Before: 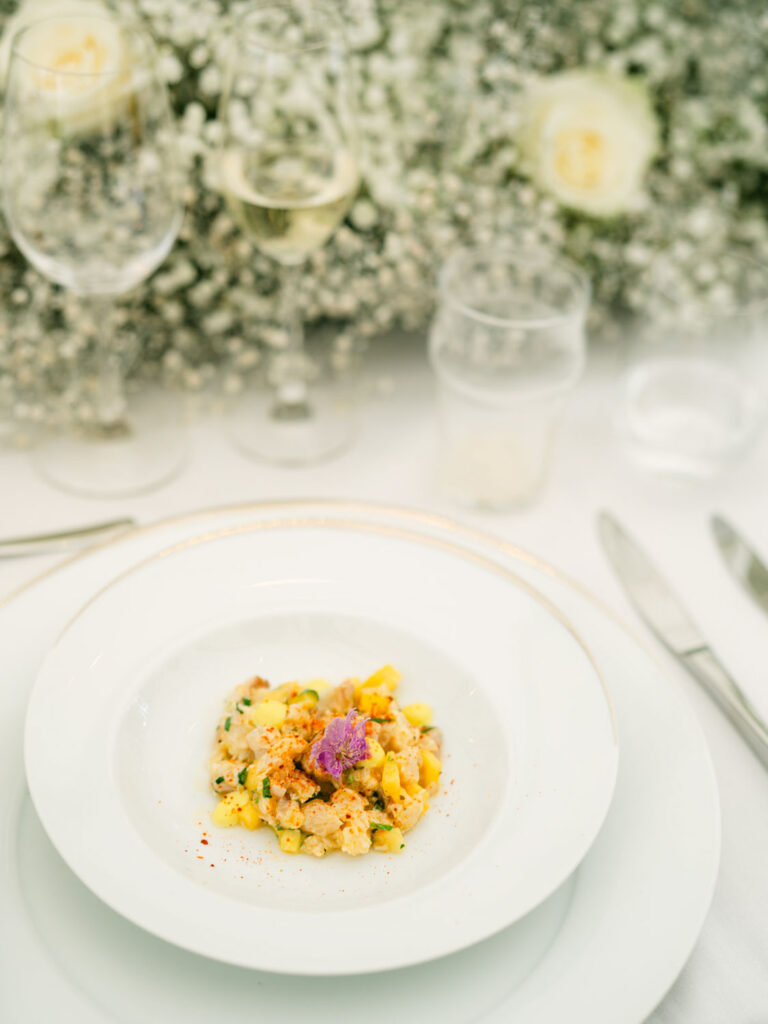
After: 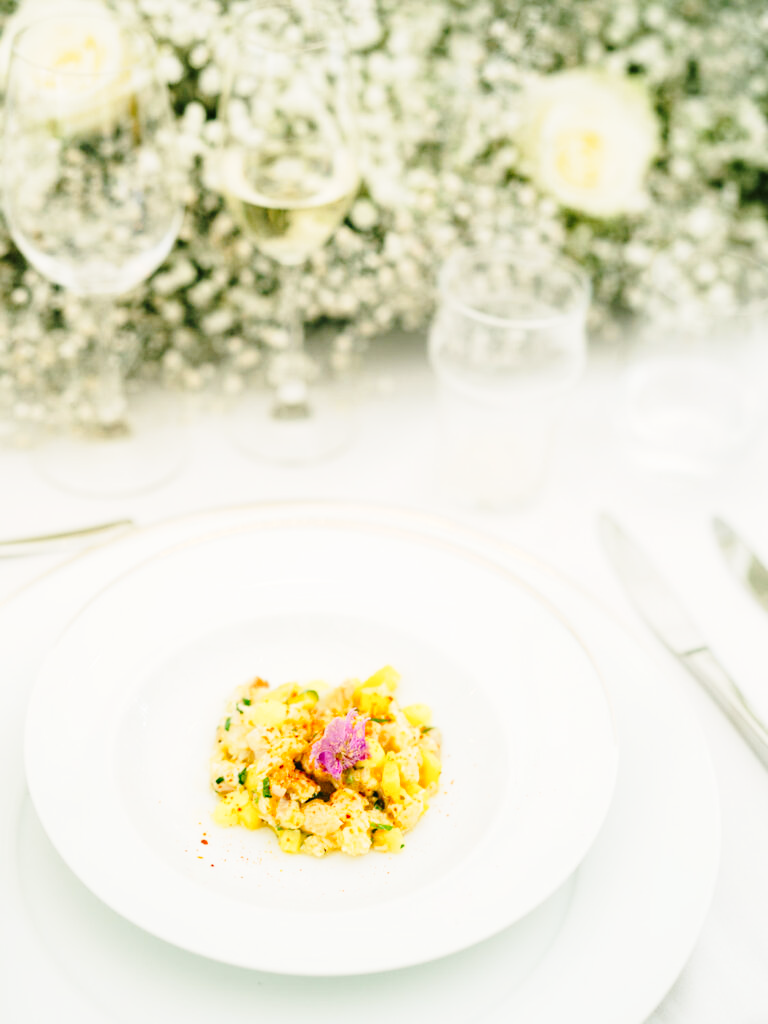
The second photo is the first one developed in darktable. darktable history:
base curve: curves: ch0 [(0, 0) (0.028, 0.03) (0.121, 0.232) (0.46, 0.748) (0.859, 0.968) (1, 1)], exposure shift 0.01, preserve colors none
